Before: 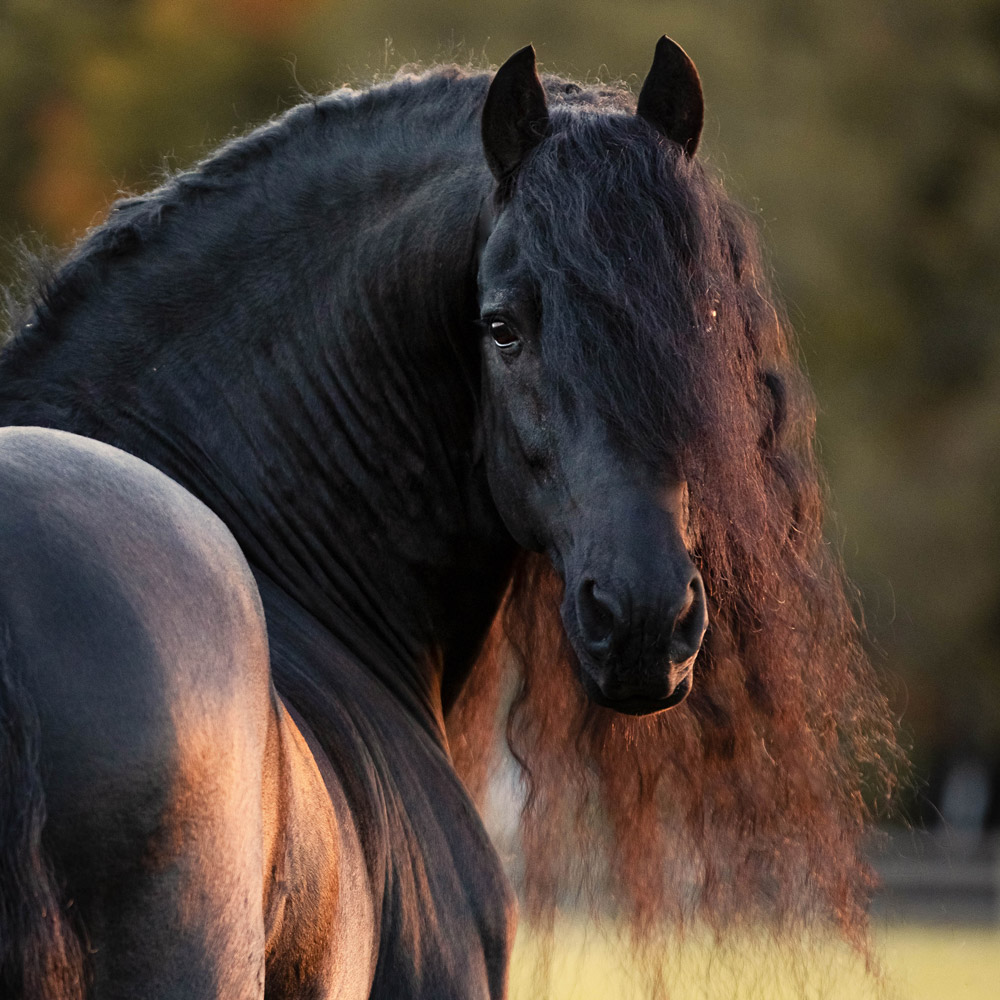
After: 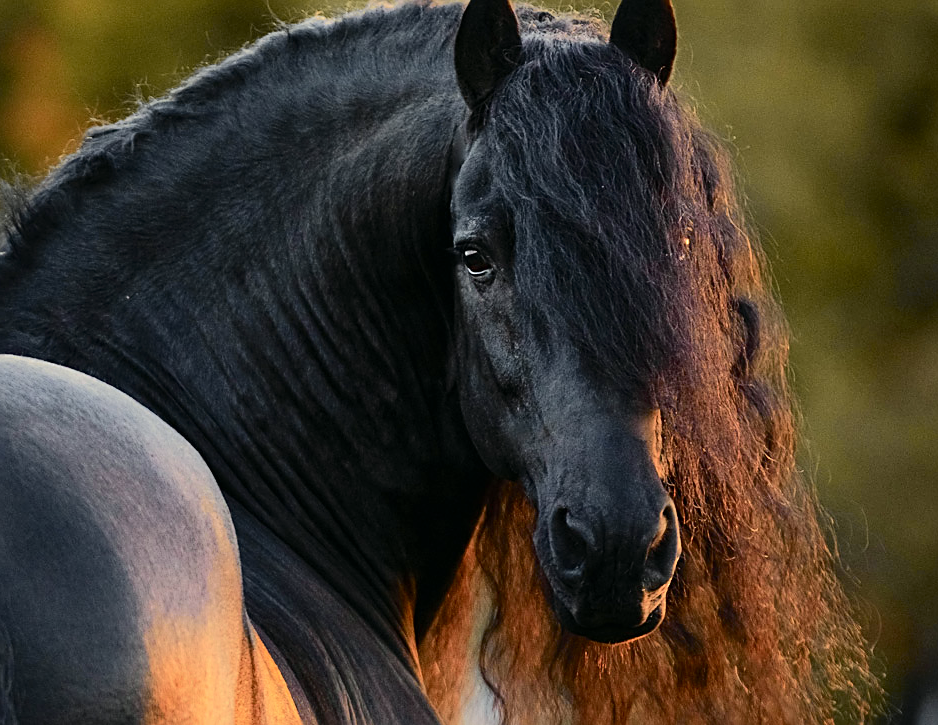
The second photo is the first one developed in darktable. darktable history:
sharpen: on, module defaults
shadows and highlights: shadows 30
crop: left 2.737%, top 7.287%, right 3.421%, bottom 20.179%
tone curve: curves: ch0 [(0, 0.003) (0.113, 0.081) (0.207, 0.184) (0.515, 0.612) (0.712, 0.793) (0.984, 0.961)]; ch1 [(0, 0) (0.172, 0.123) (0.317, 0.272) (0.414, 0.382) (0.476, 0.479) (0.505, 0.498) (0.534, 0.534) (0.621, 0.65) (0.709, 0.764) (1, 1)]; ch2 [(0, 0) (0.411, 0.424) (0.505, 0.505) (0.521, 0.524) (0.537, 0.57) (0.65, 0.699) (1, 1)], color space Lab, independent channels, preserve colors none
